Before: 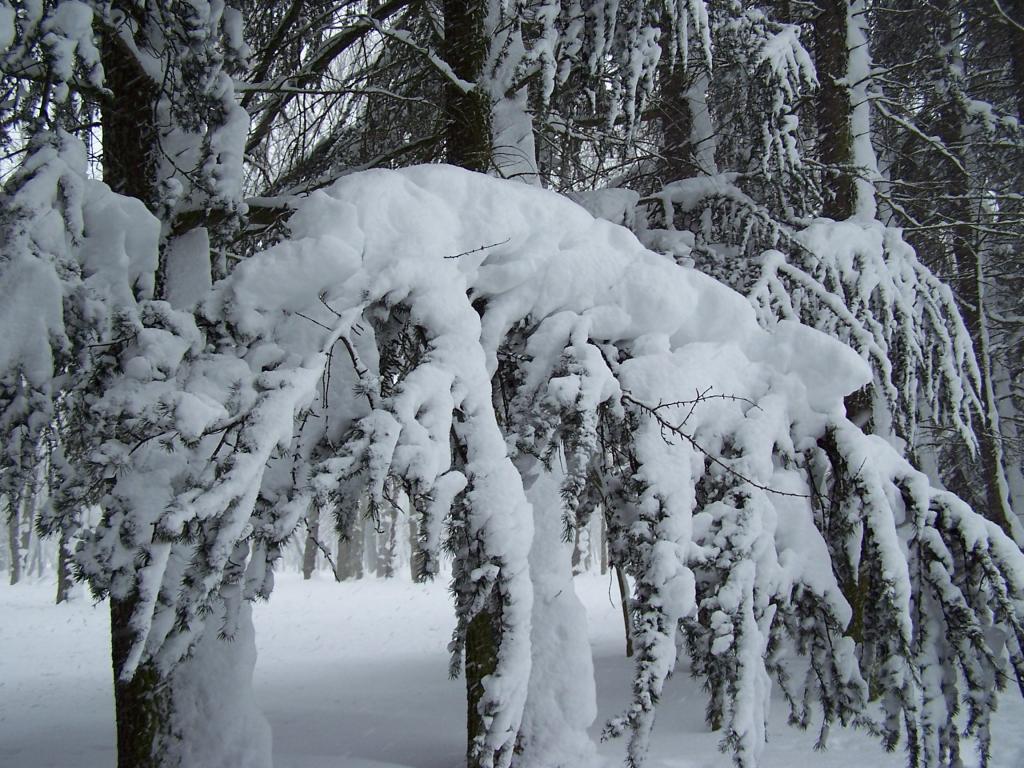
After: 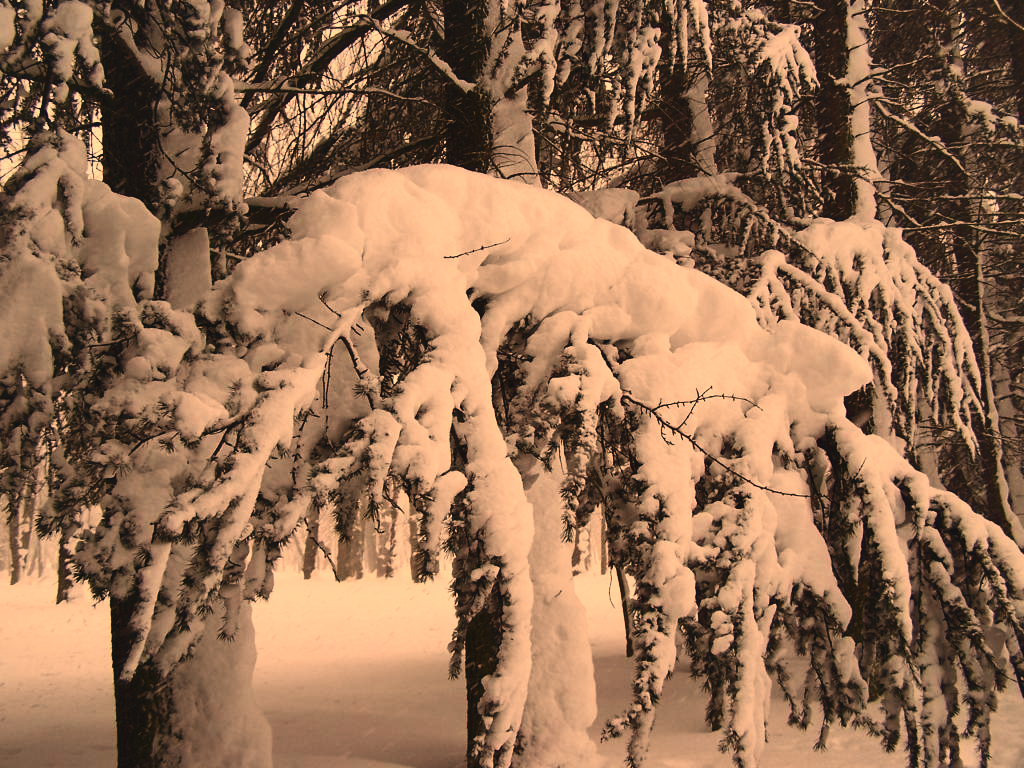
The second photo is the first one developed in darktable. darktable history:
contrast brightness saturation: contrast 0.28
white balance: red 1.467, blue 0.684
shadows and highlights: soften with gaussian
exposure: black level correction -0.015, exposure -0.5 EV, compensate highlight preservation false
